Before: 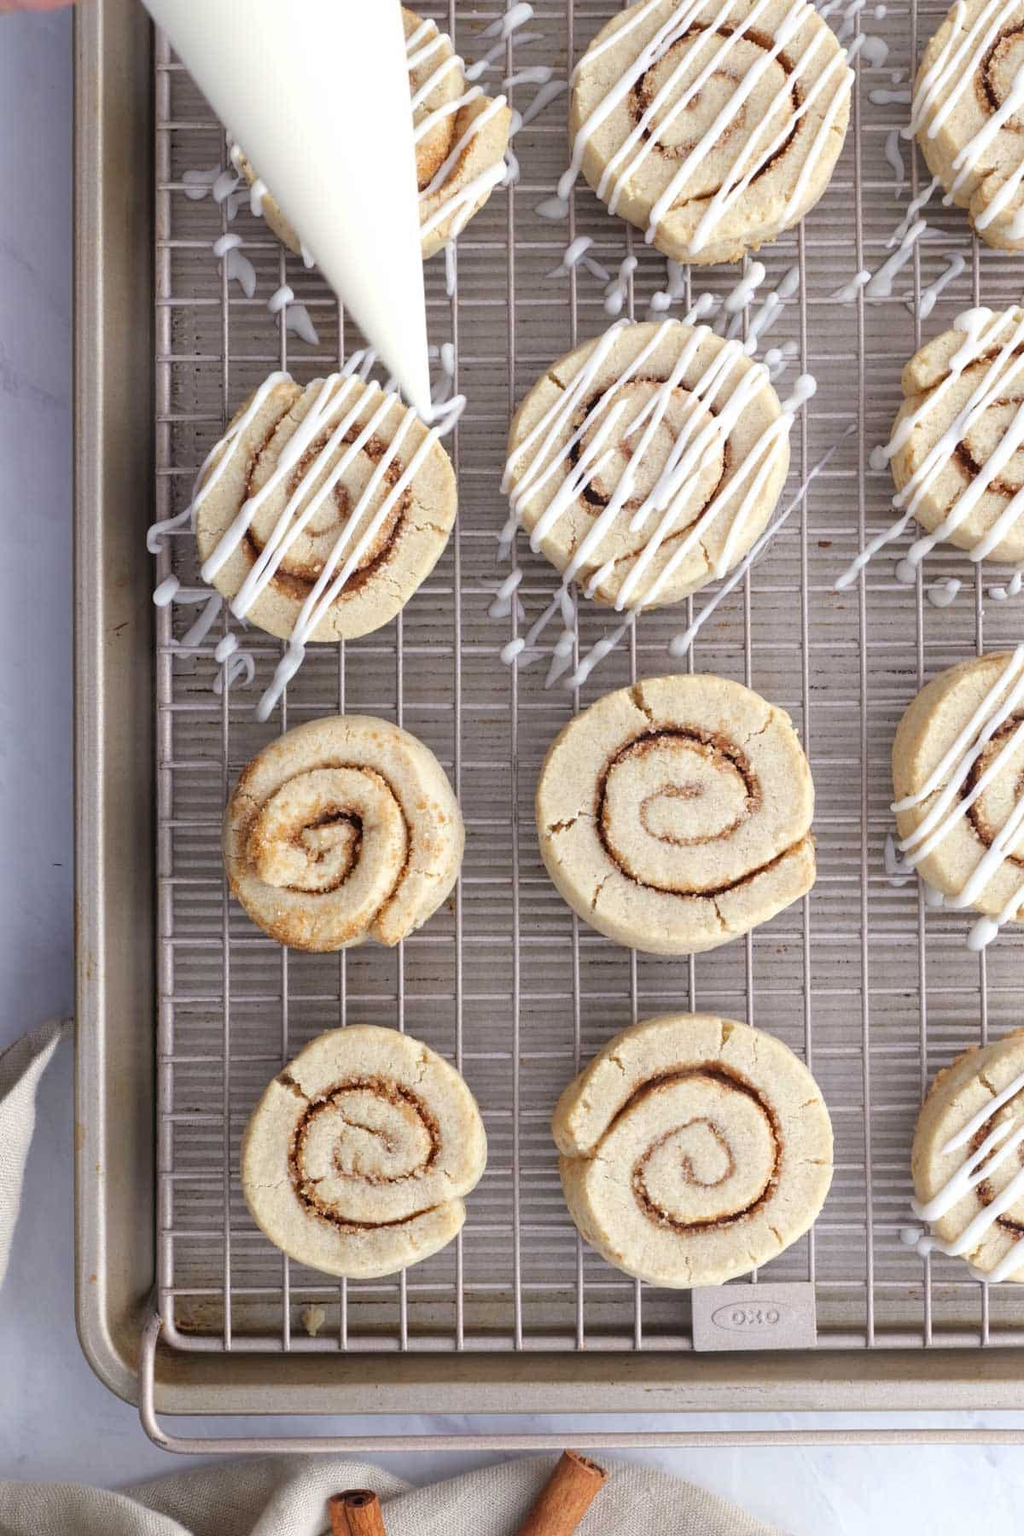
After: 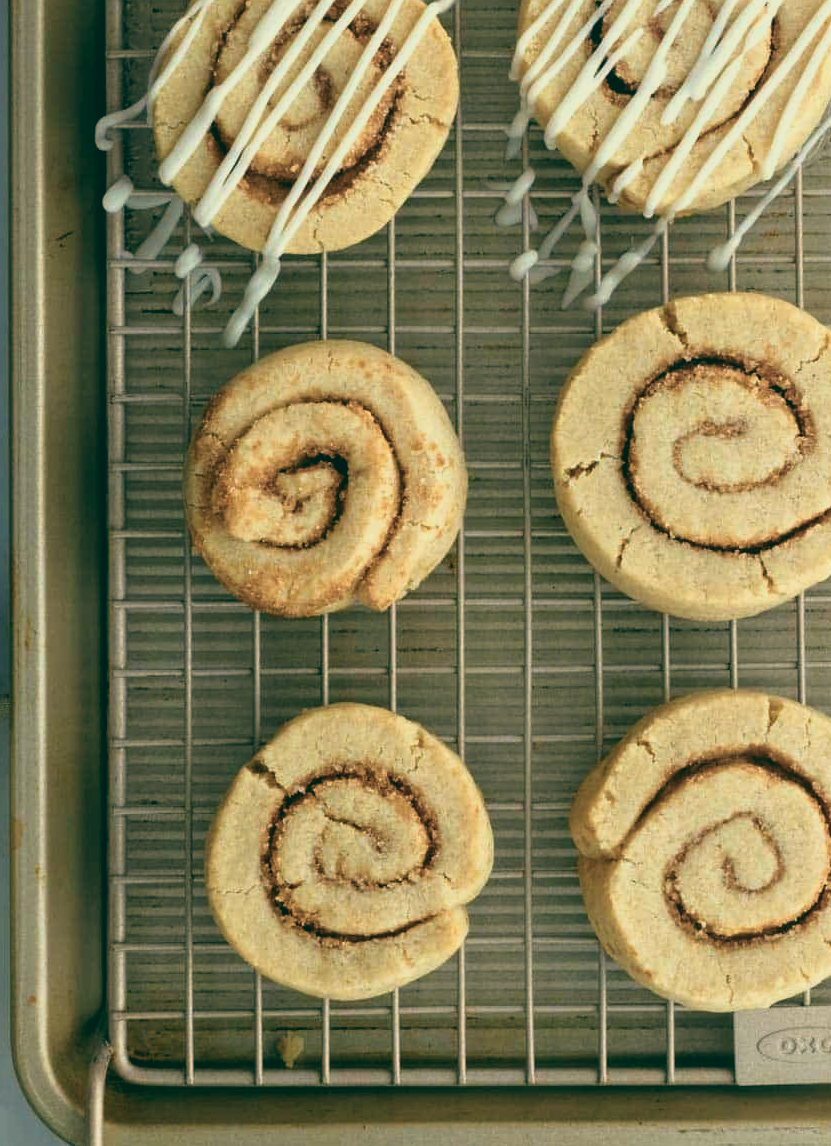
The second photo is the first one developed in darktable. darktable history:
color zones: curves: ch1 [(0, 0.455) (0.063, 0.455) (0.286, 0.495) (0.429, 0.5) (0.571, 0.5) (0.714, 0.5) (0.857, 0.5) (1, 0.455)]; ch2 [(0, 0.532) (0.063, 0.521) (0.233, 0.447) (0.429, 0.489) (0.571, 0.5) (0.714, 0.5) (0.857, 0.5) (1, 0.532)]
color balance: lift [1.005, 0.99, 1.007, 1.01], gamma [1, 1.034, 1.032, 0.966], gain [0.873, 1.055, 1.067, 0.933]
exposure: black level correction -0.015, exposure -0.5 EV, compensate highlight preservation false
crop: left 6.488%, top 27.668%, right 24.183%, bottom 8.656%
filmic rgb: white relative exposure 2.34 EV, hardness 6.59
contrast brightness saturation: saturation -0.05
color balance rgb: perceptual saturation grading › global saturation 10%, global vibrance 10%
velvia: strength 56%
